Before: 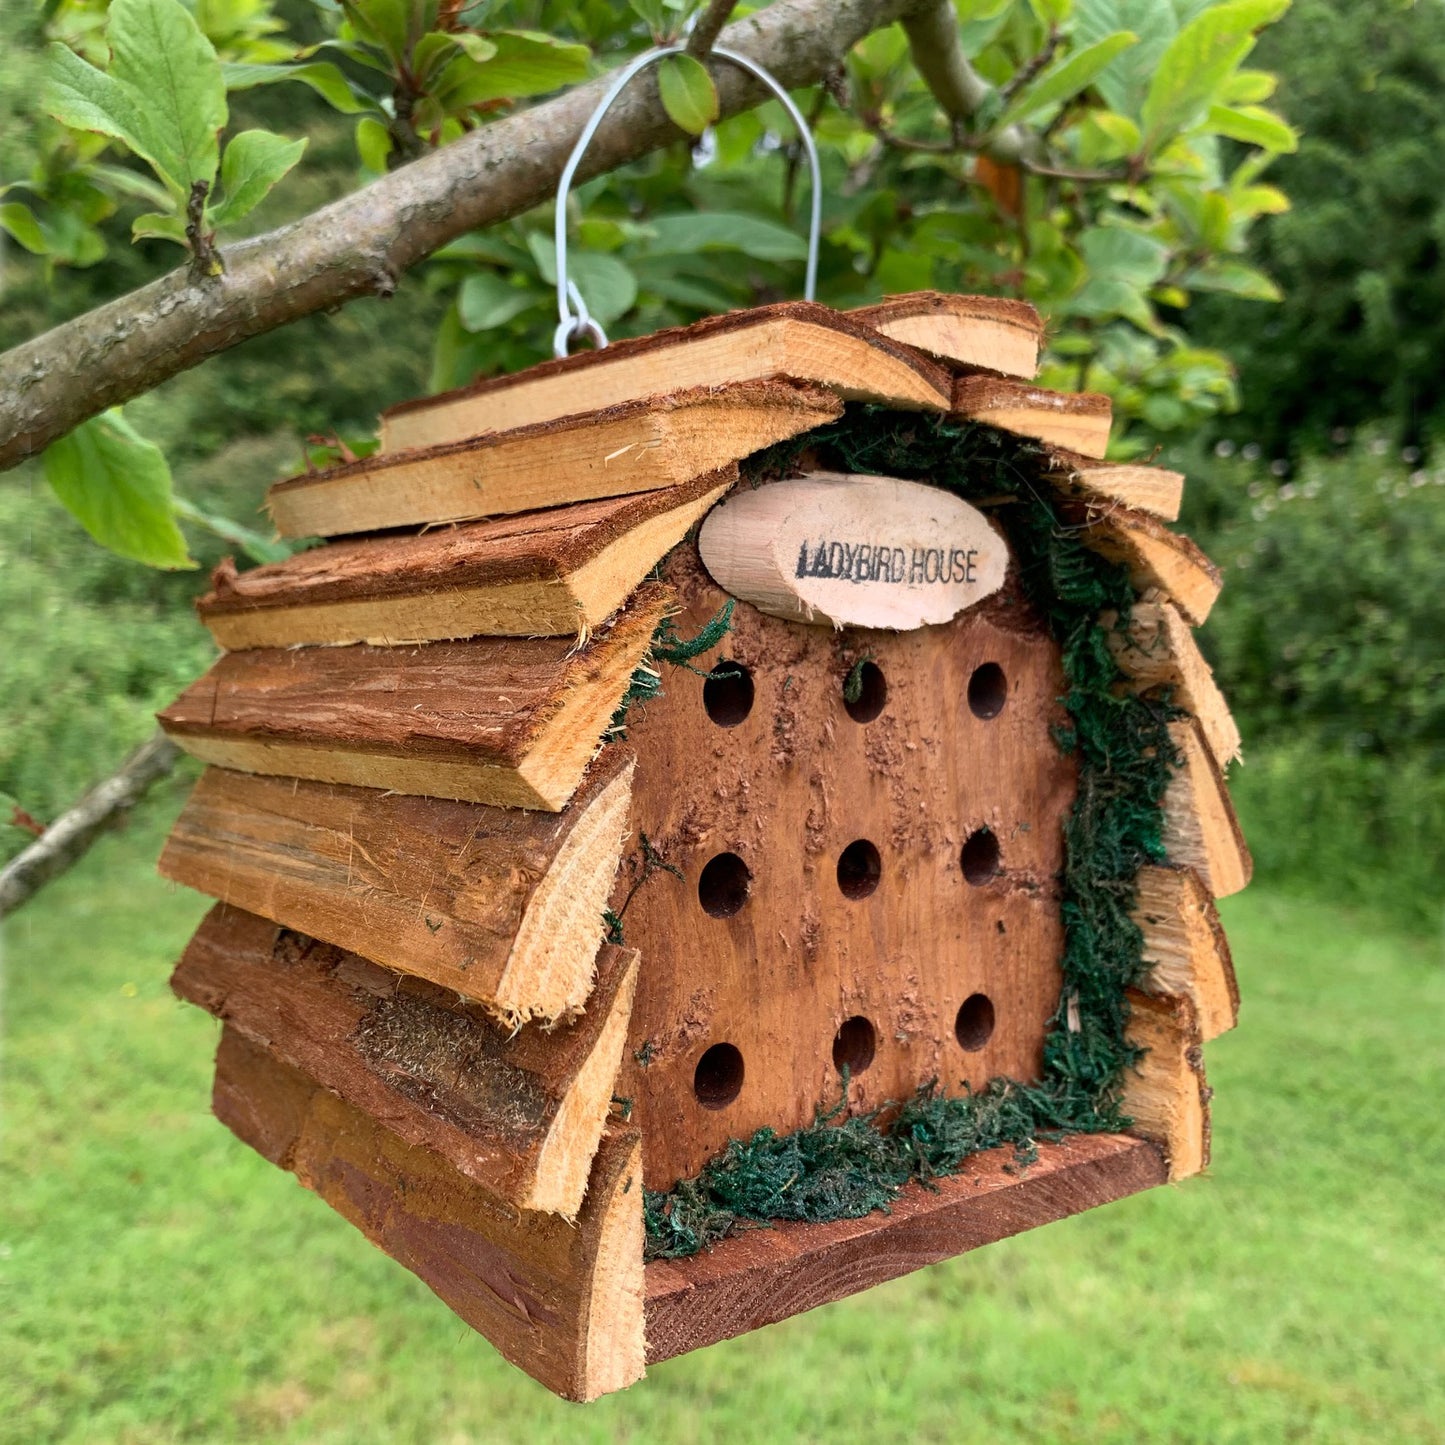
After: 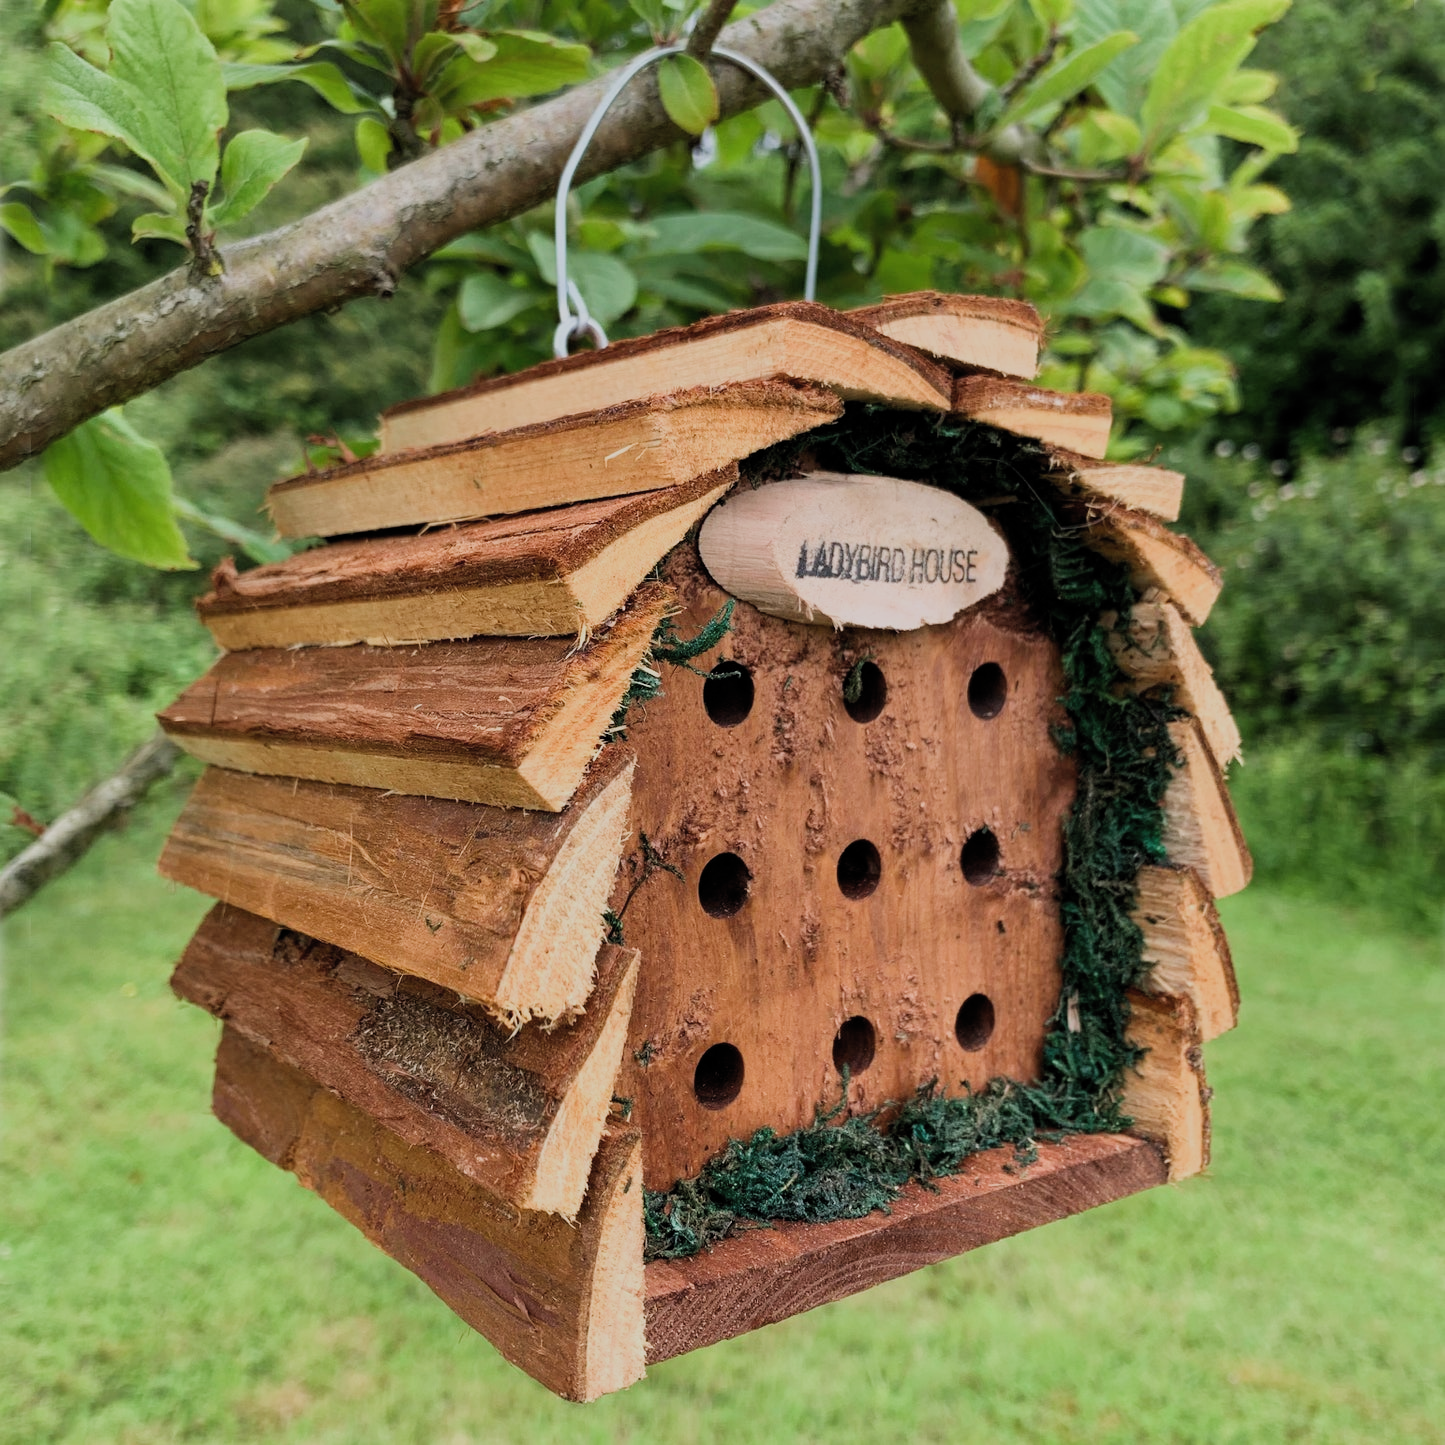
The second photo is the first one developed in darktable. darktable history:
filmic rgb: black relative exposure -7.99 EV, white relative exposure 3.79 EV, hardness 4.33, preserve chrominance RGB euclidean norm, color science v5 (2021), contrast in shadows safe, contrast in highlights safe
